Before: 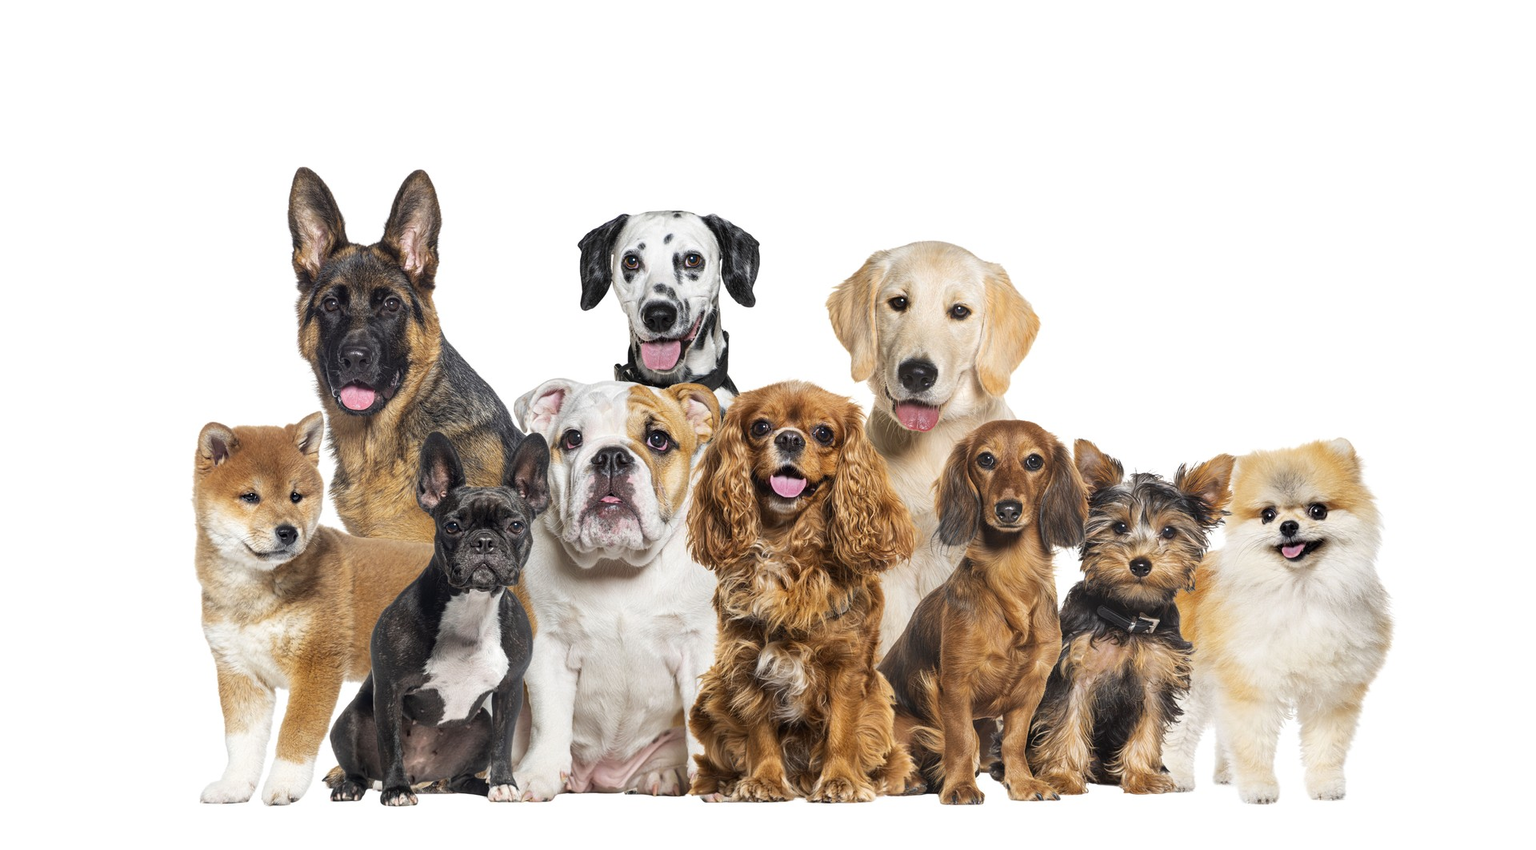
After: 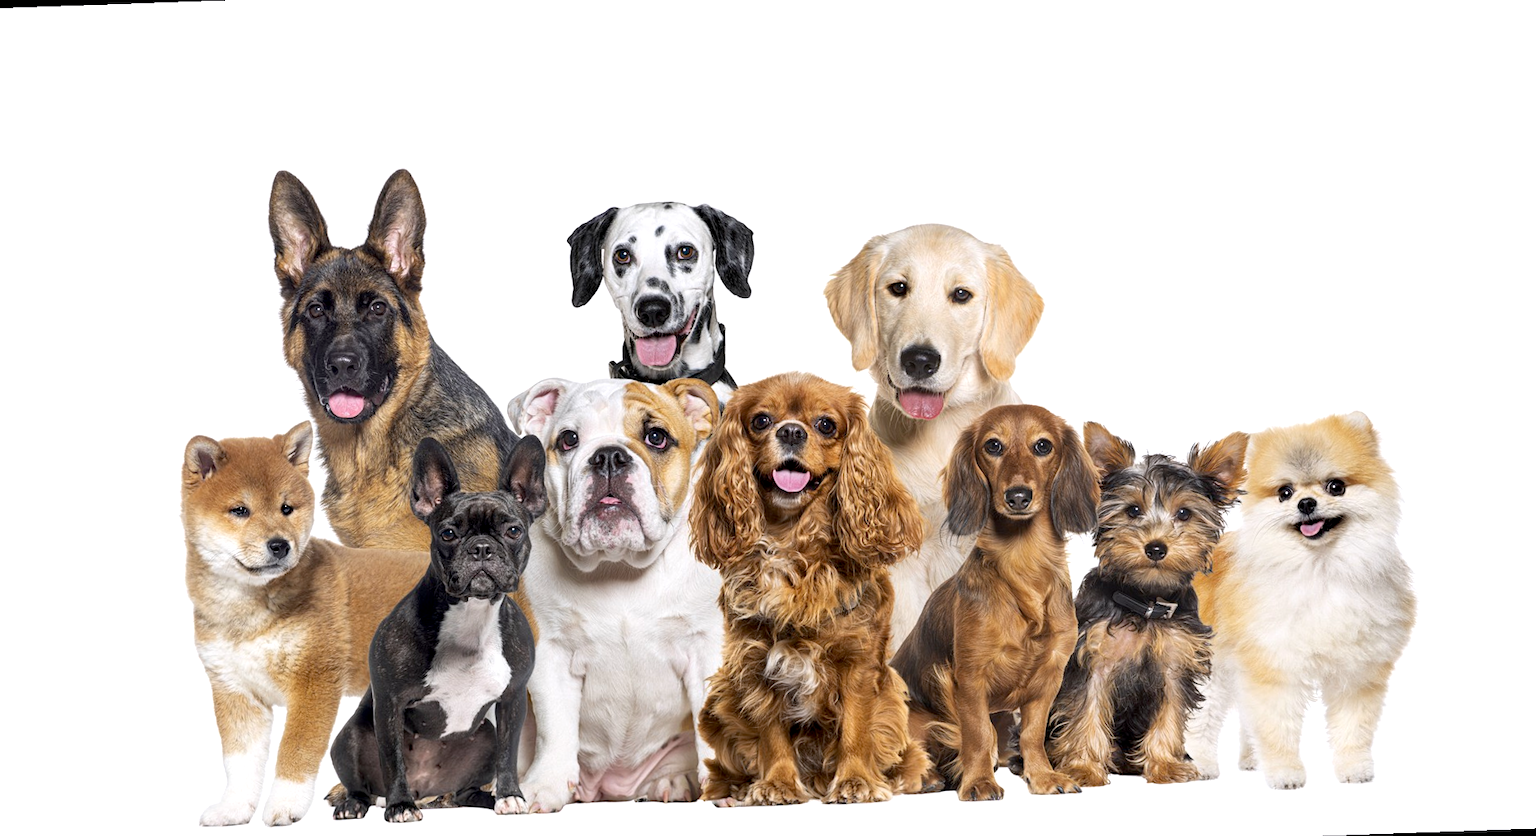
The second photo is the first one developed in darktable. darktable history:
rotate and perspective: rotation -2°, crop left 0.022, crop right 0.978, crop top 0.049, crop bottom 0.951
exposure: black level correction 0.007, exposure 0.159 EV, compensate highlight preservation false
white balance: red 1.004, blue 1.024
